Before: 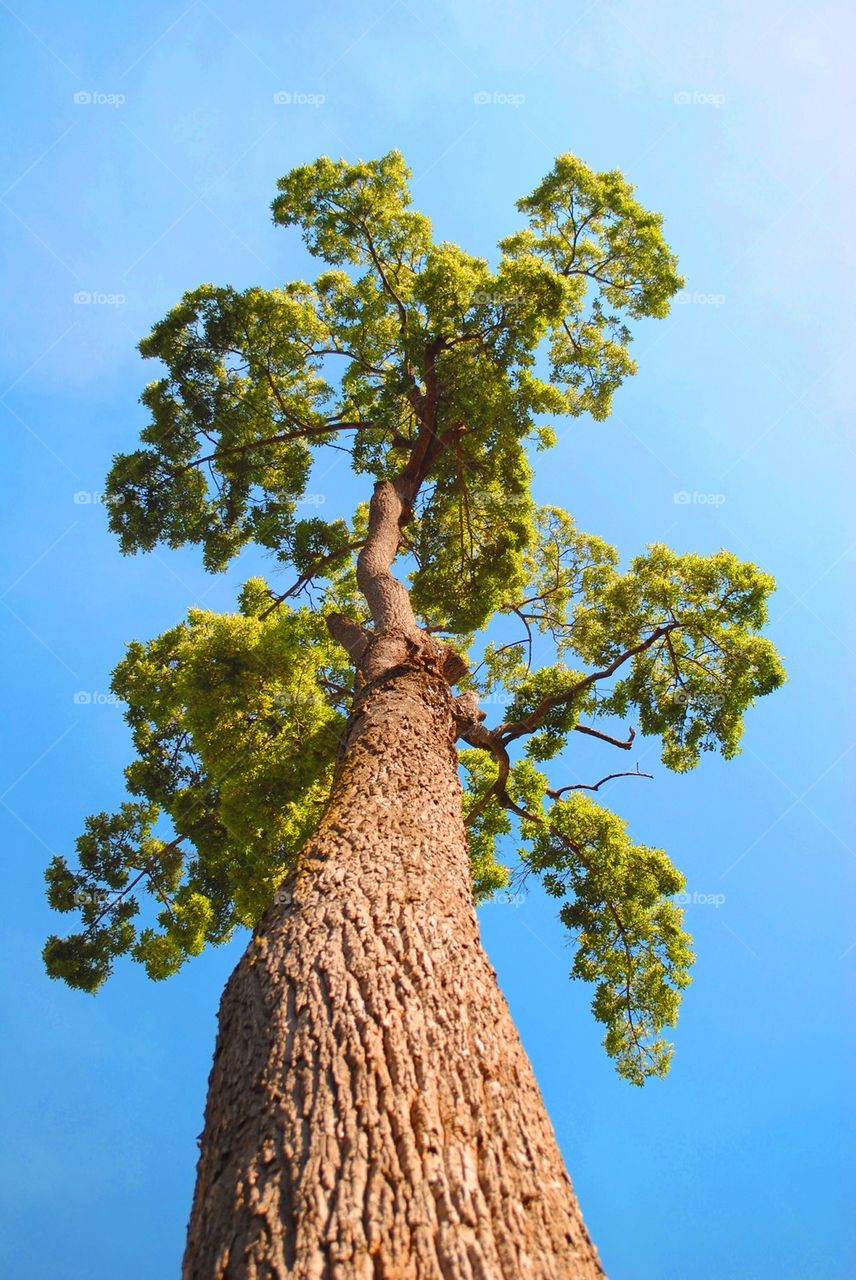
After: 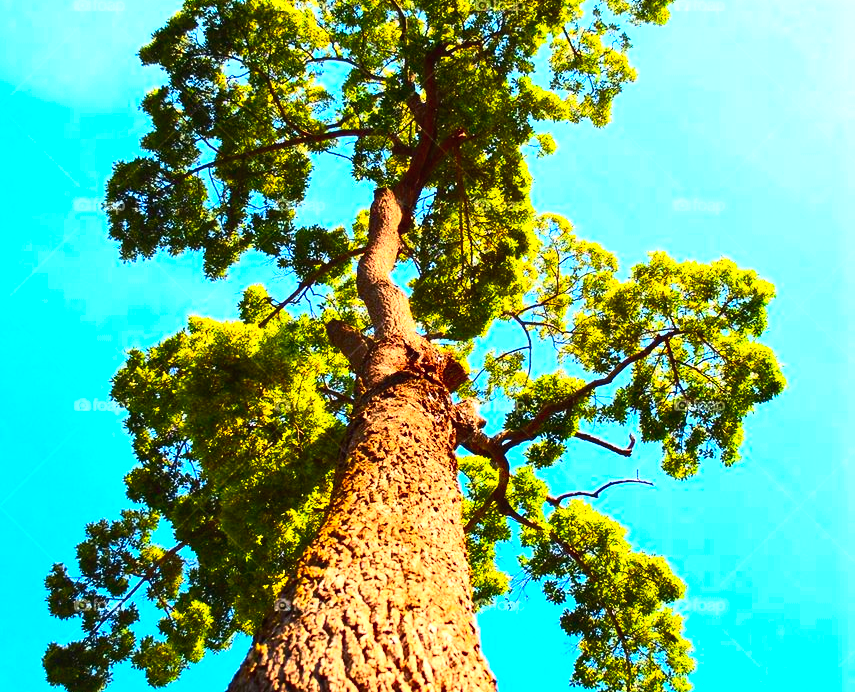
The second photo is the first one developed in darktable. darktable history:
exposure: compensate exposure bias true, compensate highlight preservation false
crop and rotate: top 22.941%, bottom 22.943%
tone curve: curves: ch0 [(0, 0.024) (0.119, 0.146) (0.474, 0.464) (0.718, 0.721) (0.817, 0.839) (1, 0.998)]; ch1 [(0, 0) (0.377, 0.416) (0.439, 0.451) (0.477, 0.477) (0.501, 0.504) (0.538, 0.544) (0.58, 0.602) (0.664, 0.676) (0.783, 0.804) (1, 1)]; ch2 [(0, 0) (0.38, 0.405) (0.463, 0.456) (0.498, 0.497) (0.524, 0.535) (0.578, 0.576) (0.648, 0.665) (1, 1)], preserve colors none
local contrast: highlights 104%, shadows 98%, detail 119%, midtone range 0.2
tone equalizer: -8 EV -0.714 EV, -7 EV -0.696 EV, -6 EV -0.567 EV, -5 EV -0.373 EV, -3 EV 0.392 EV, -2 EV 0.6 EV, -1 EV 0.692 EV, +0 EV 0.746 EV, edges refinement/feathering 500, mask exposure compensation -1.57 EV, preserve details no
contrast brightness saturation: contrast 0.259, brightness 0.021, saturation 0.865
